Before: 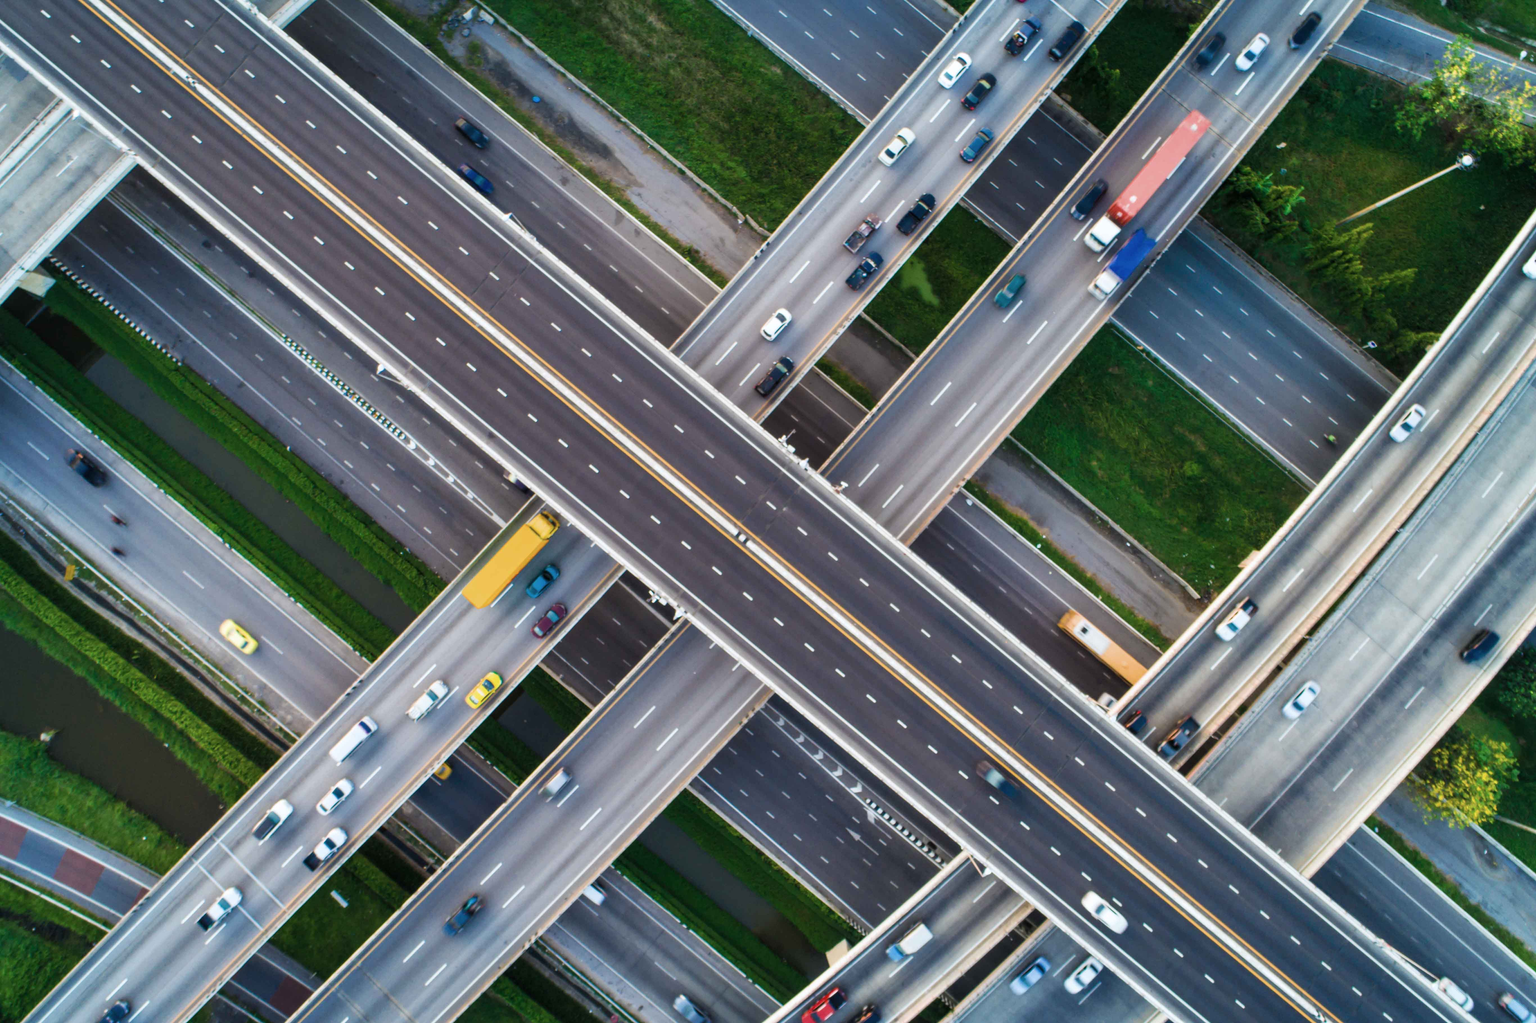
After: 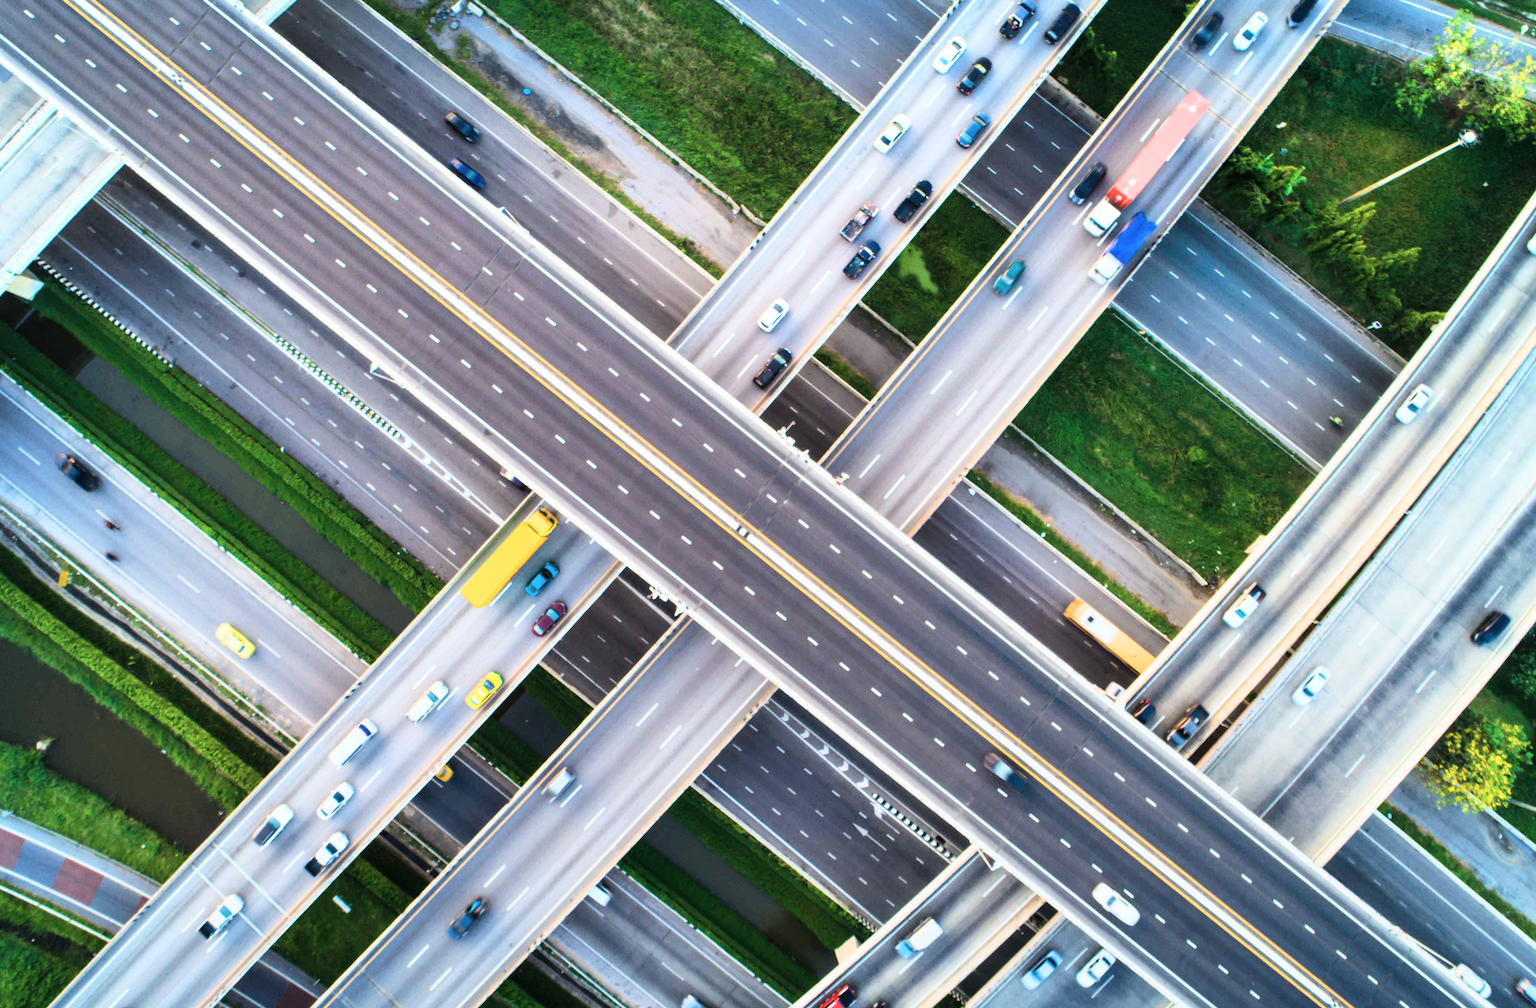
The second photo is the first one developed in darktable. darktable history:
graduated density: rotation -180°, offset 27.42
base curve: curves: ch0 [(0, 0) (0.018, 0.026) (0.143, 0.37) (0.33, 0.731) (0.458, 0.853) (0.735, 0.965) (0.905, 0.986) (1, 1)]
rotate and perspective: rotation -1°, crop left 0.011, crop right 0.989, crop top 0.025, crop bottom 0.975
